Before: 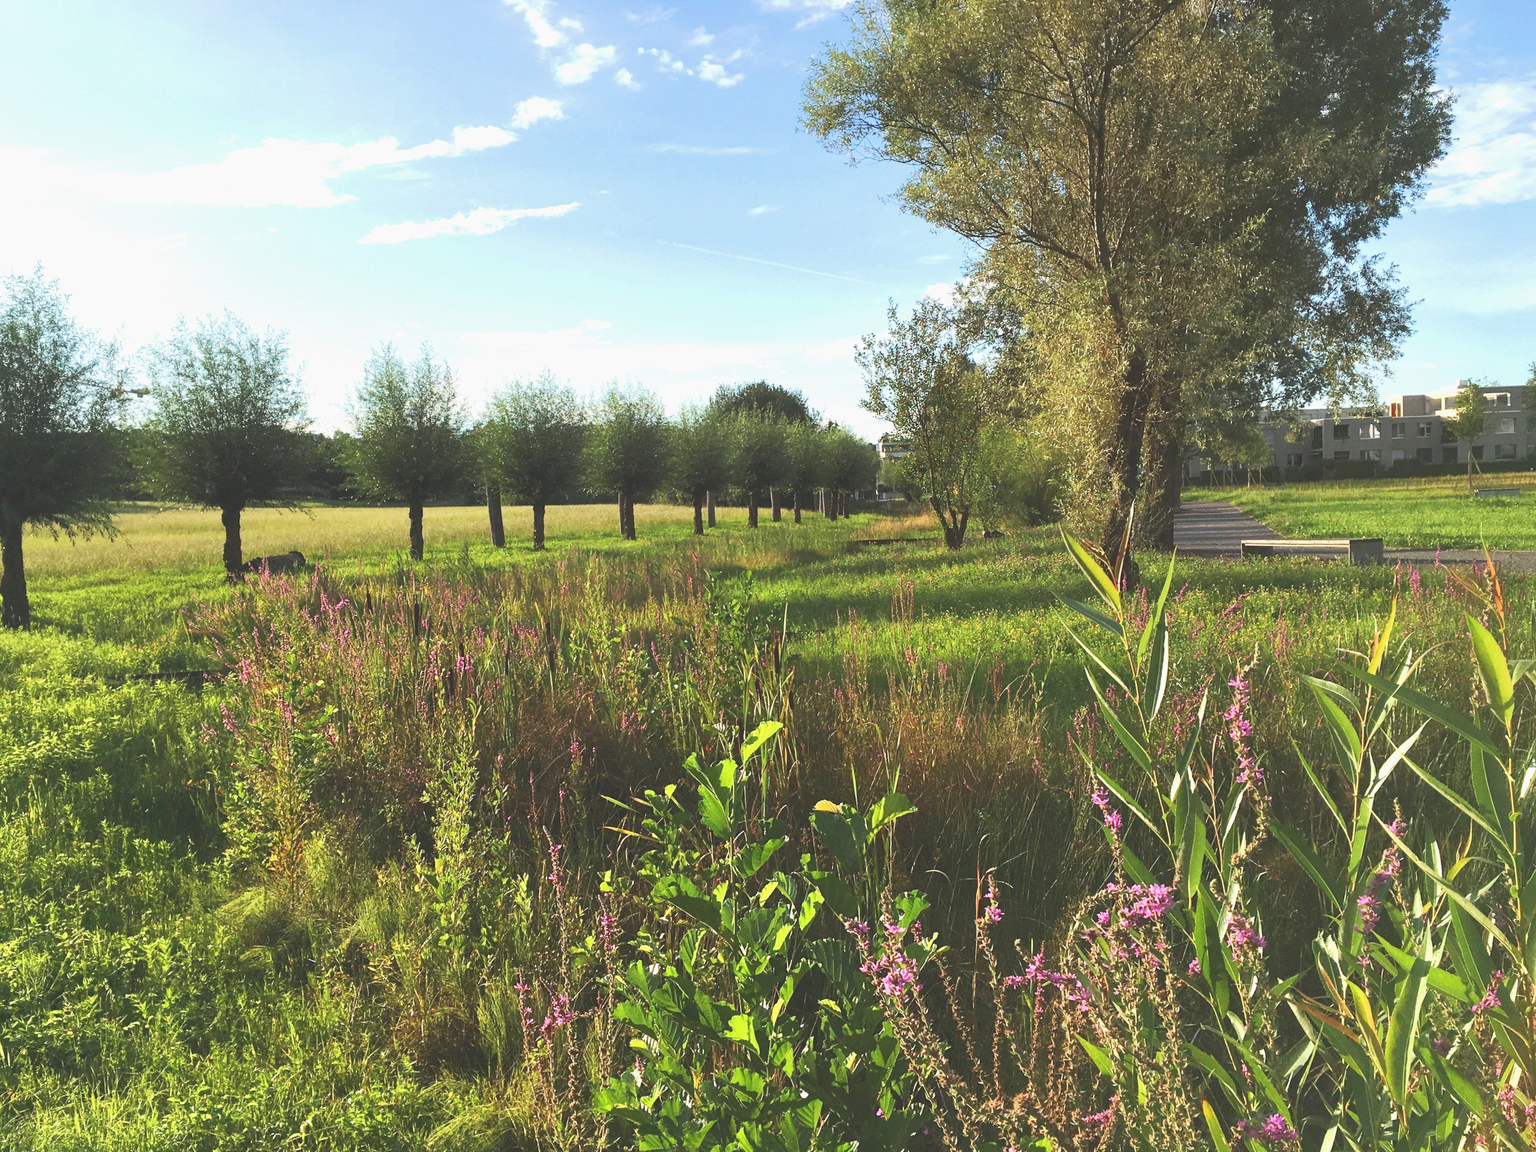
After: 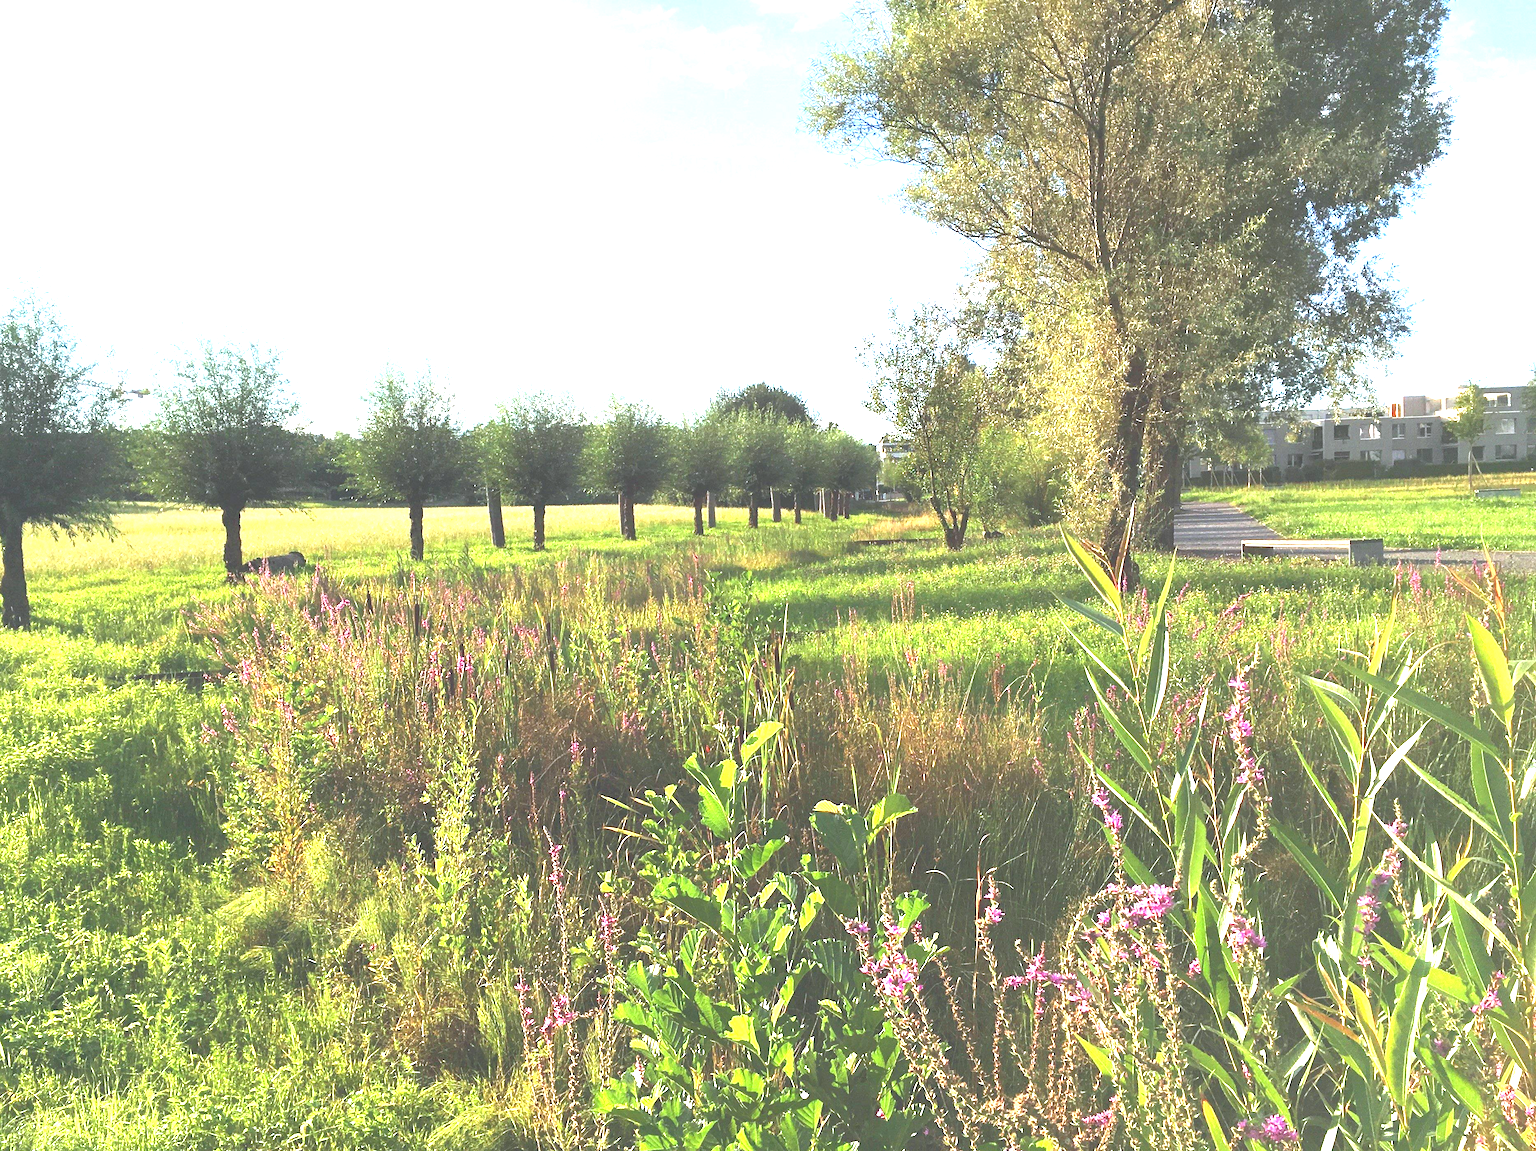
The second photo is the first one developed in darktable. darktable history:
exposure: exposure 1.25 EV, compensate exposure bias true, compensate highlight preservation false
crop: bottom 0.071%
white balance: red 0.984, blue 1.059
